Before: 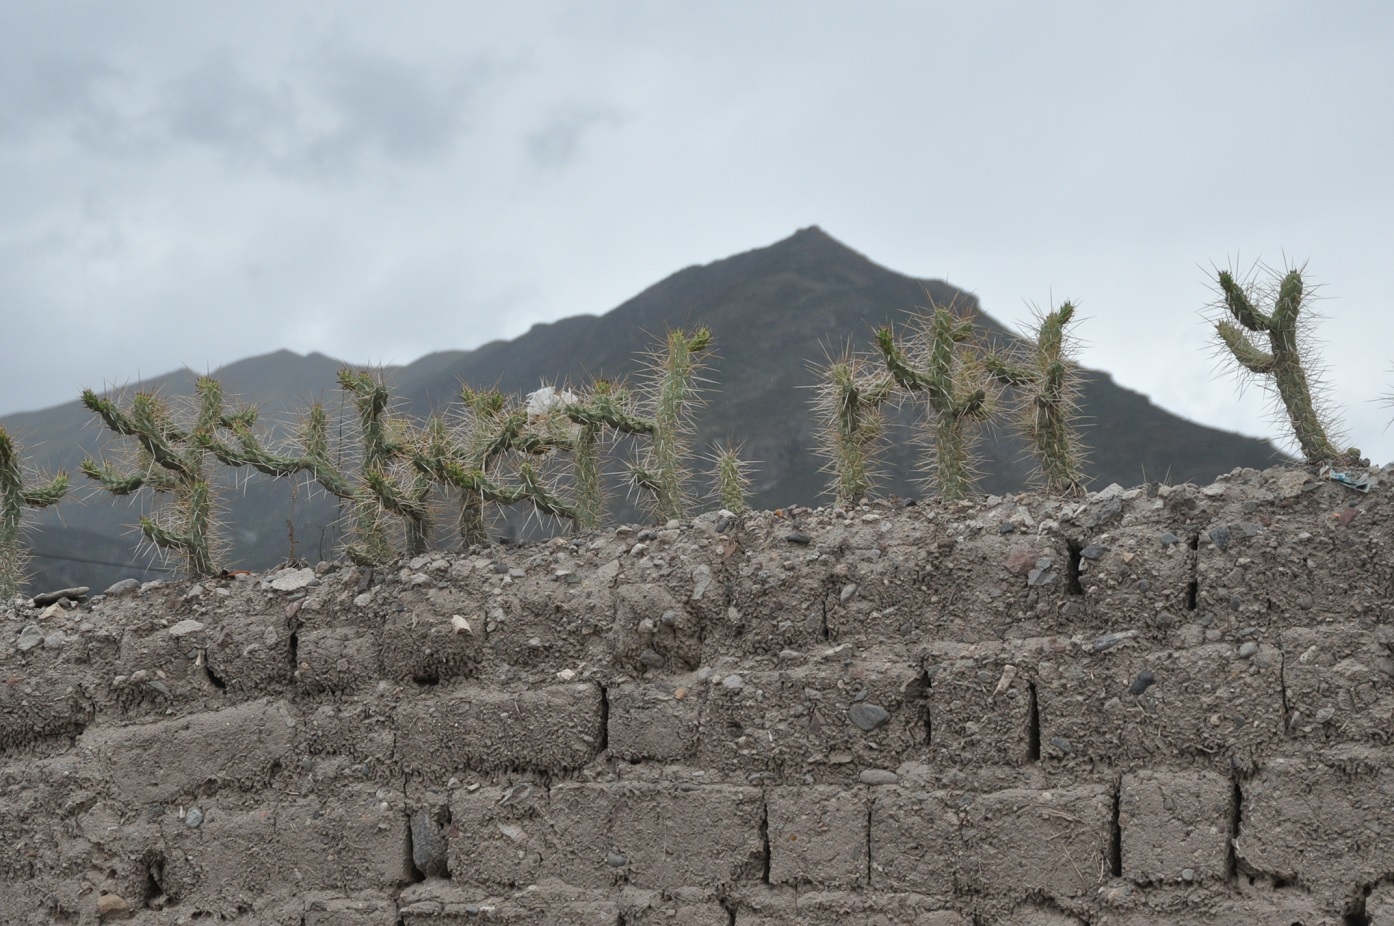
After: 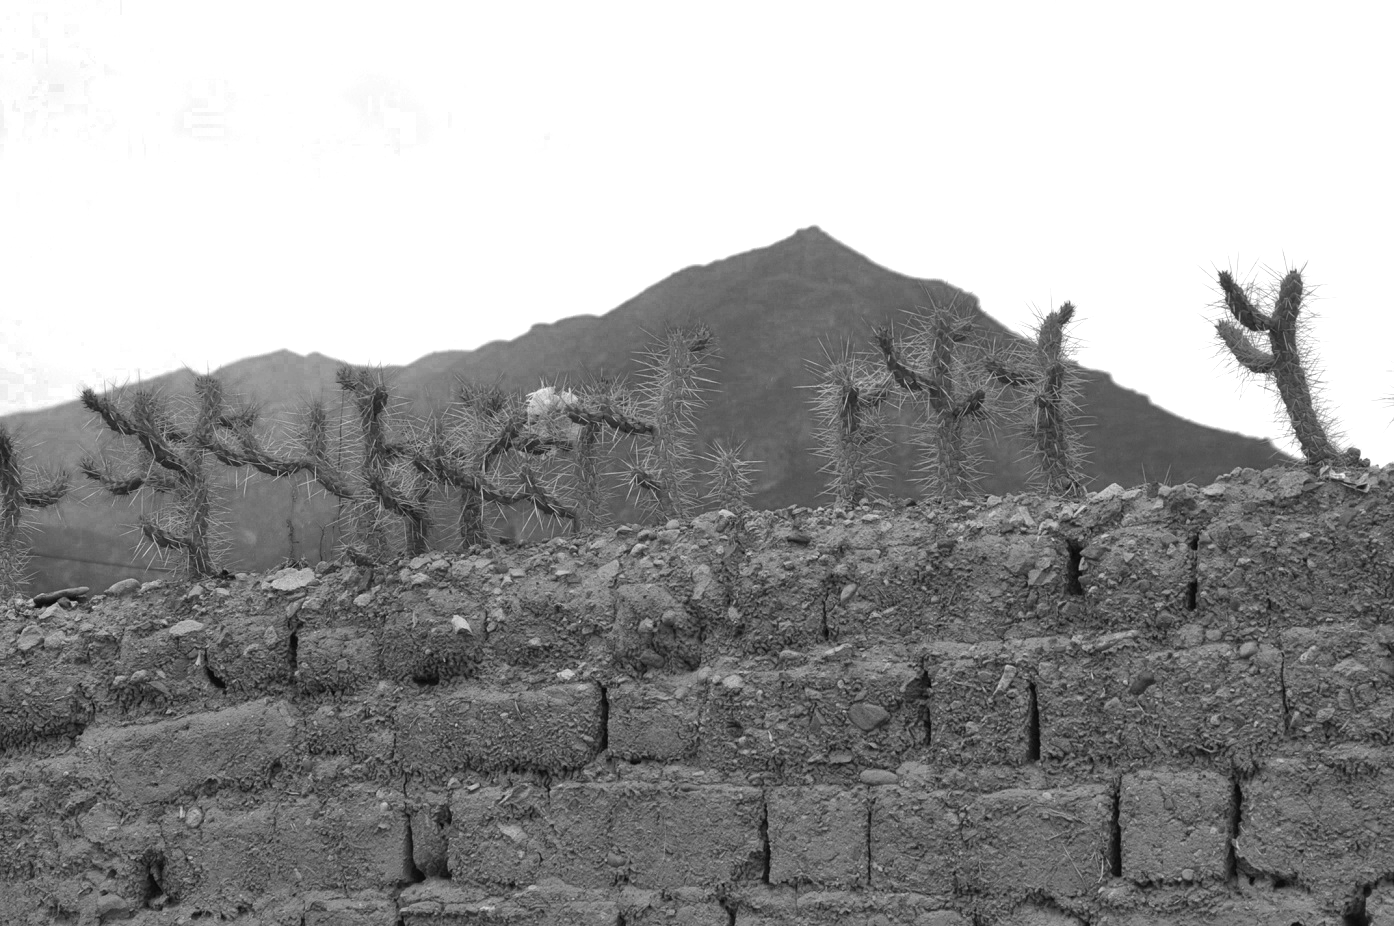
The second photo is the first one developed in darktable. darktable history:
color zones: curves: ch0 [(0, 0.613) (0.01, 0.613) (0.245, 0.448) (0.498, 0.529) (0.642, 0.665) (0.879, 0.777) (0.99, 0.613)]; ch1 [(0, 0) (0.143, 0) (0.286, 0) (0.429, 0) (0.571, 0) (0.714, 0) (0.857, 0)], mix 27.8%
color correction: highlights a* 1.69, highlights b* -1.82, saturation 2.53
